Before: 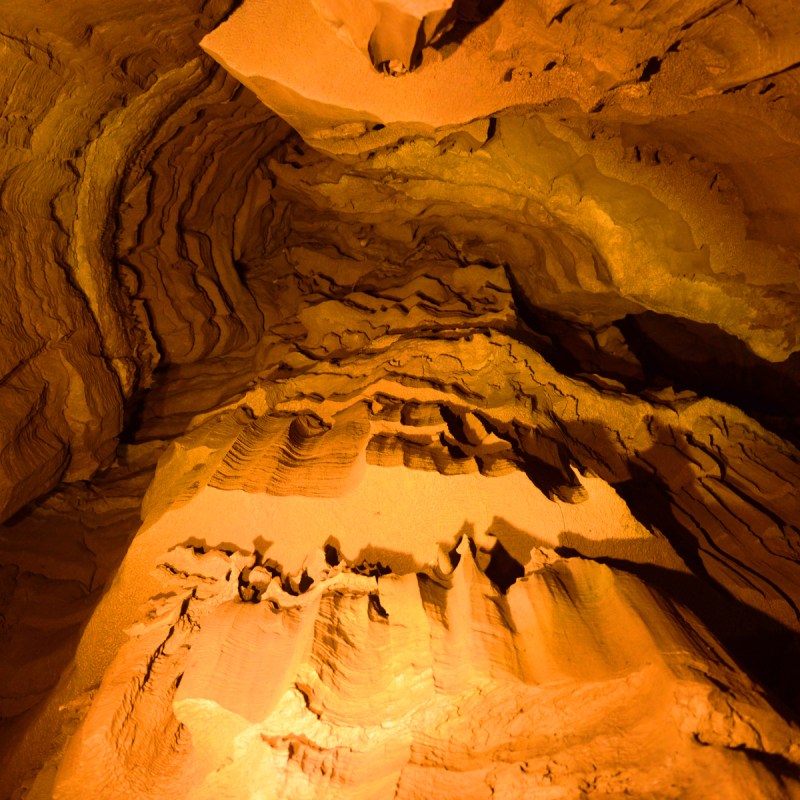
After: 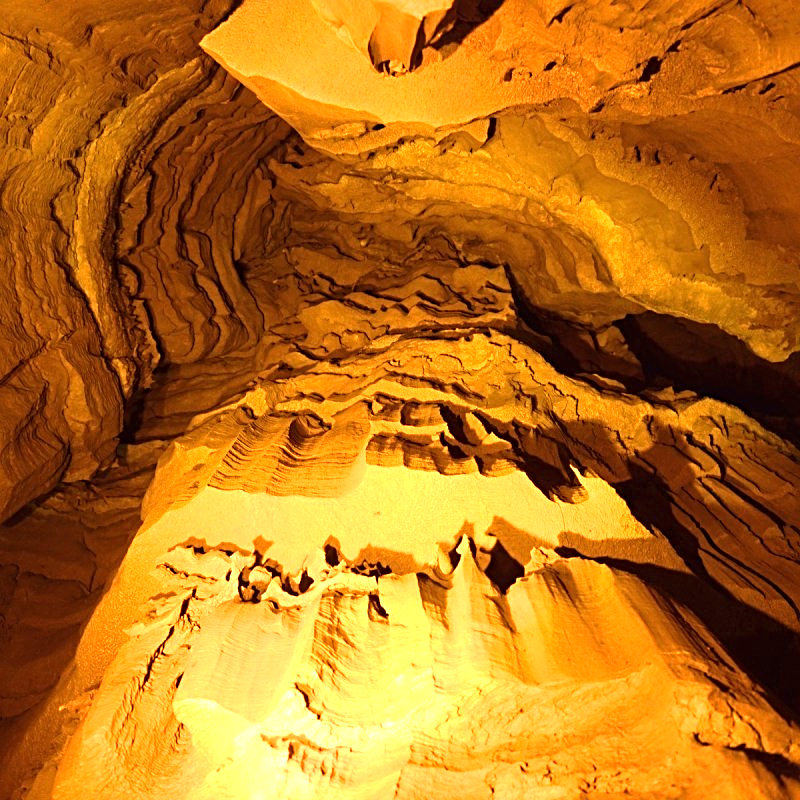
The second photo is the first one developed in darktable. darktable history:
exposure: black level correction 0, exposure 0.948 EV, compensate highlight preservation false
sharpen: radius 2.788
